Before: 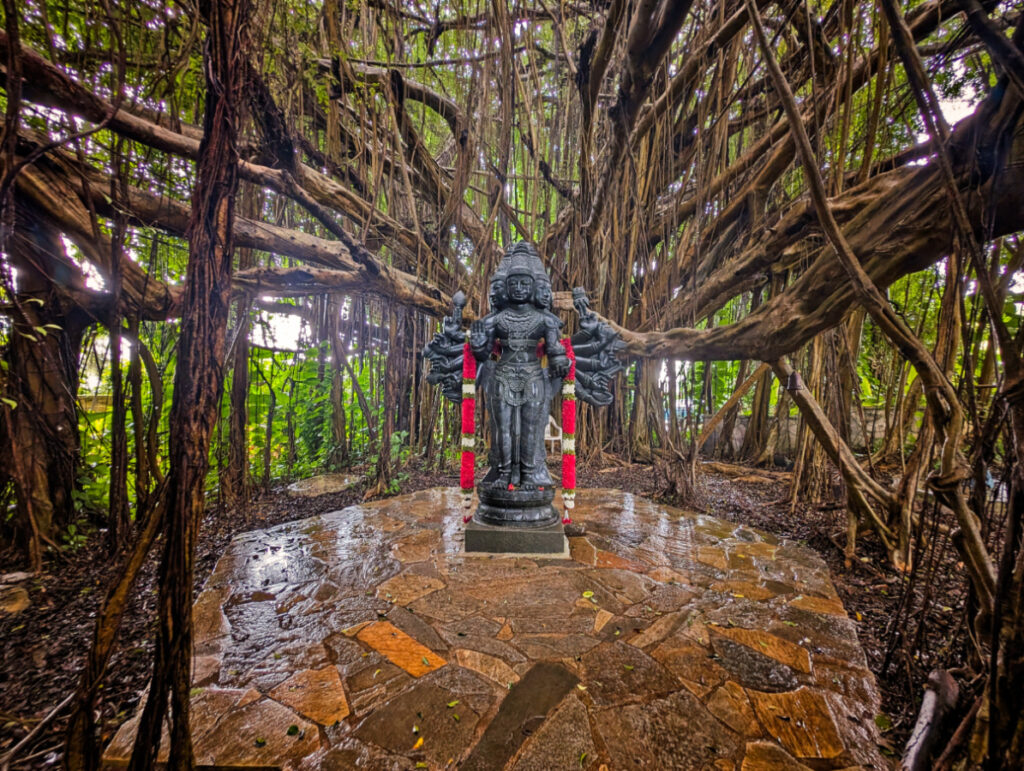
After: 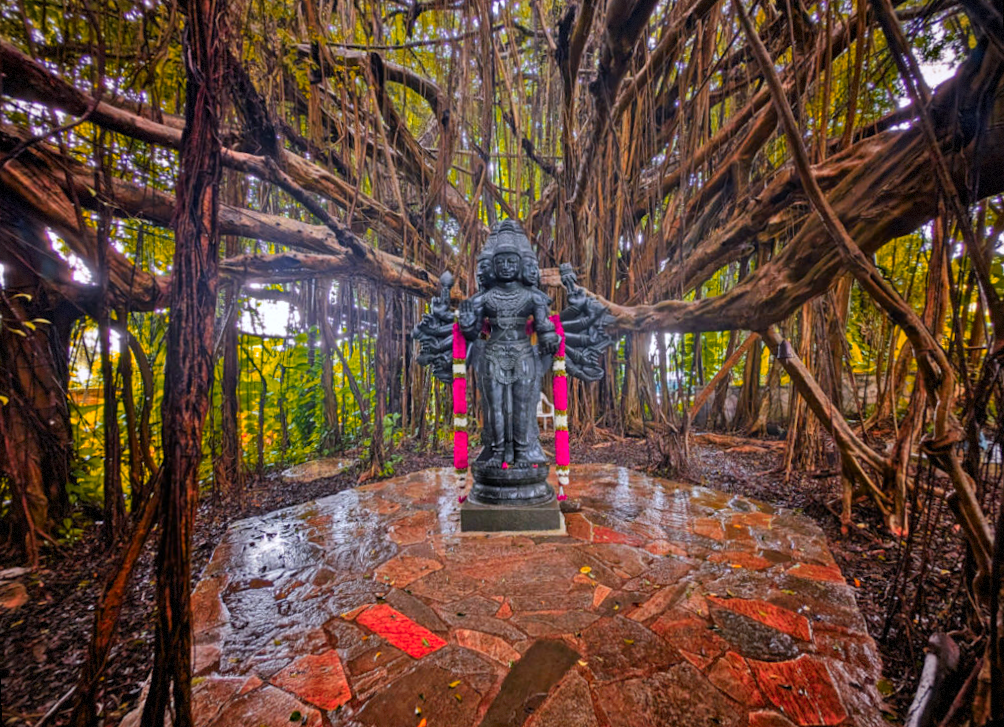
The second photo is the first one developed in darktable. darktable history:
color zones: curves: ch1 [(0.24, 0.629) (0.75, 0.5)]; ch2 [(0.255, 0.454) (0.745, 0.491)], mix 102.12%
color calibration: illuminant as shot in camera, x 0.358, y 0.373, temperature 4628.91 K
rotate and perspective: rotation -2°, crop left 0.022, crop right 0.978, crop top 0.049, crop bottom 0.951
vignetting: fall-off start 85%, fall-off radius 80%, brightness -0.182, saturation -0.3, width/height ratio 1.219, dithering 8-bit output, unbound false
